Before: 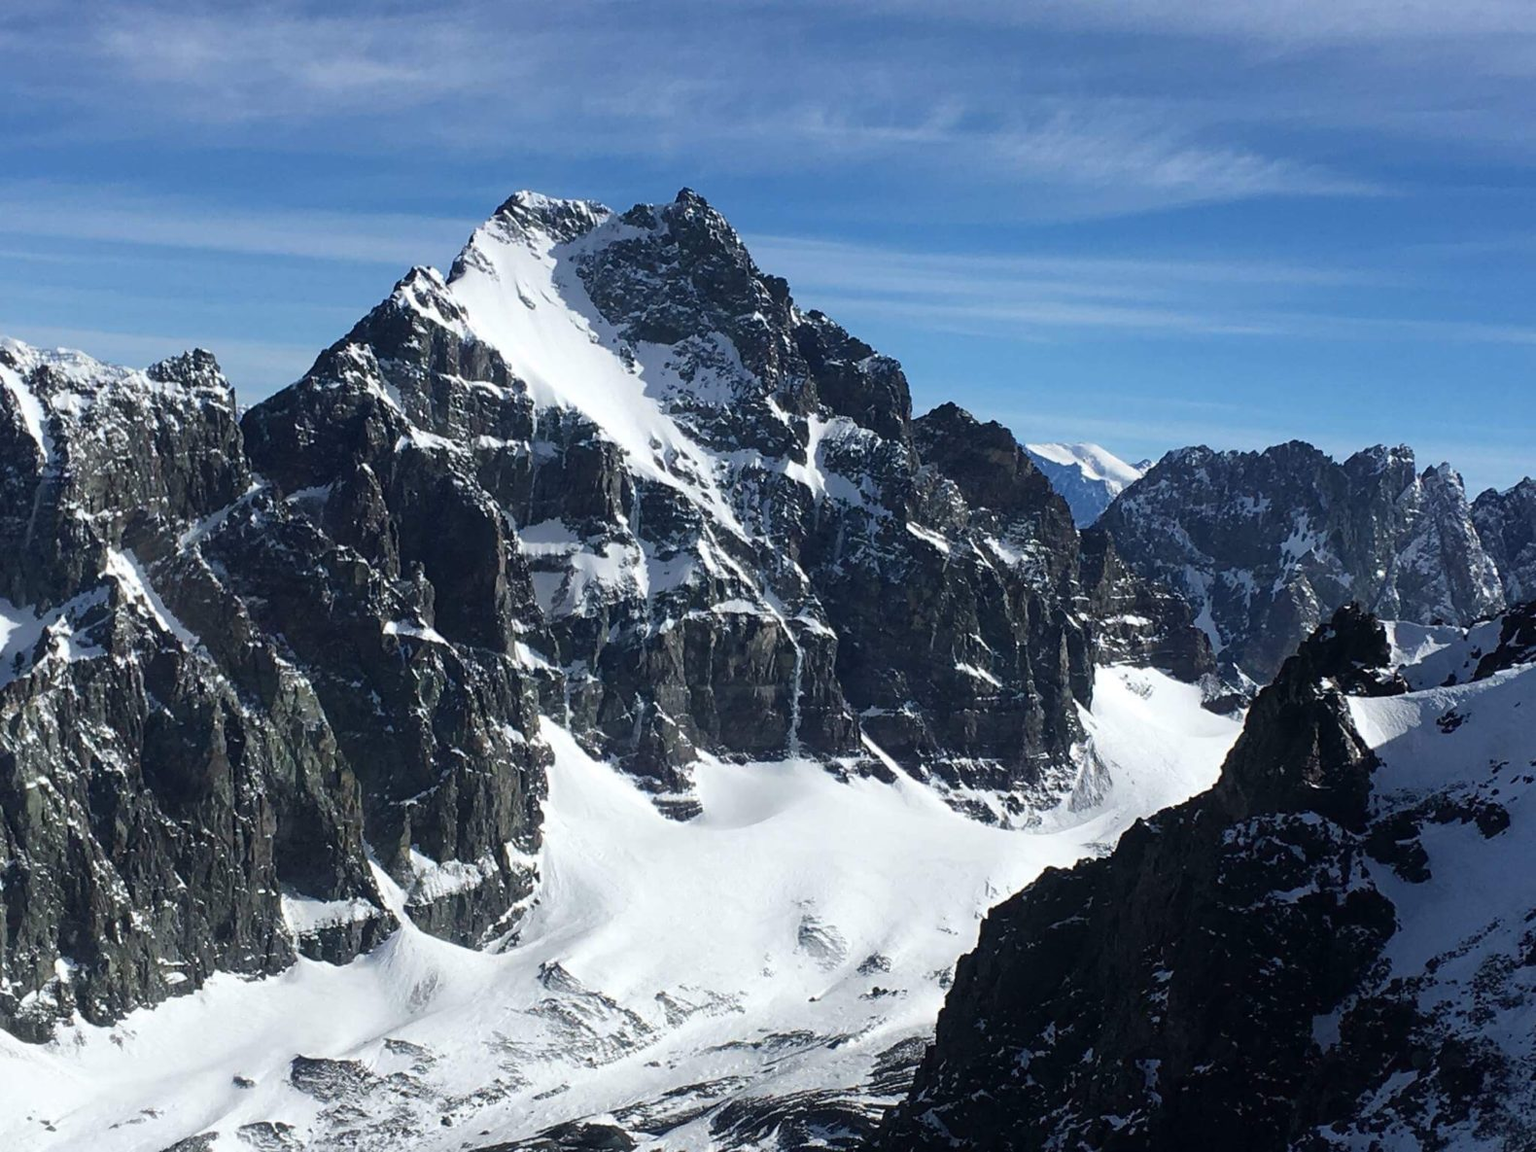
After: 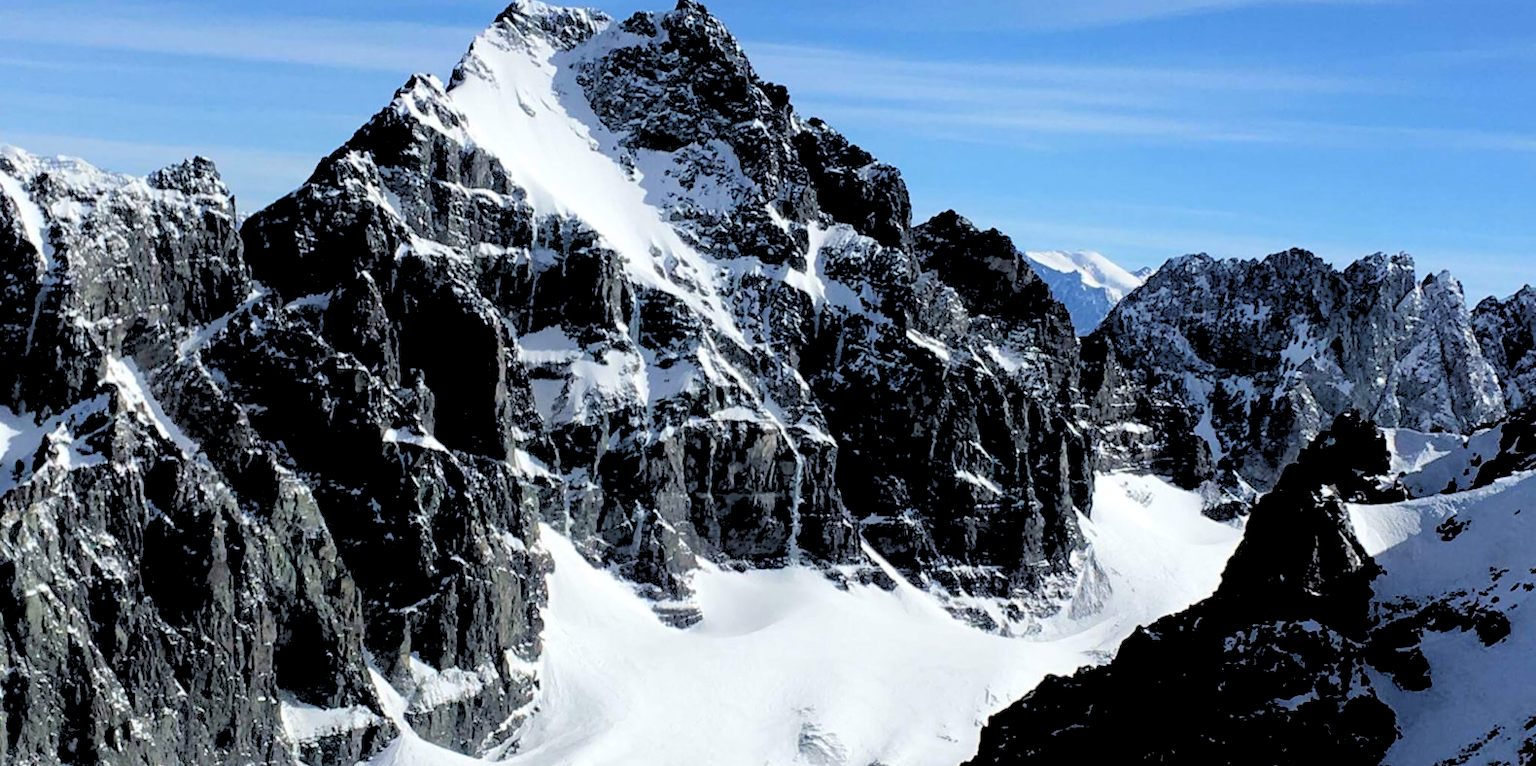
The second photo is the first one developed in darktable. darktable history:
crop: top 16.727%, bottom 16.727%
rgb levels: levels [[0.027, 0.429, 0.996], [0, 0.5, 1], [0, 0.5, 1]]
